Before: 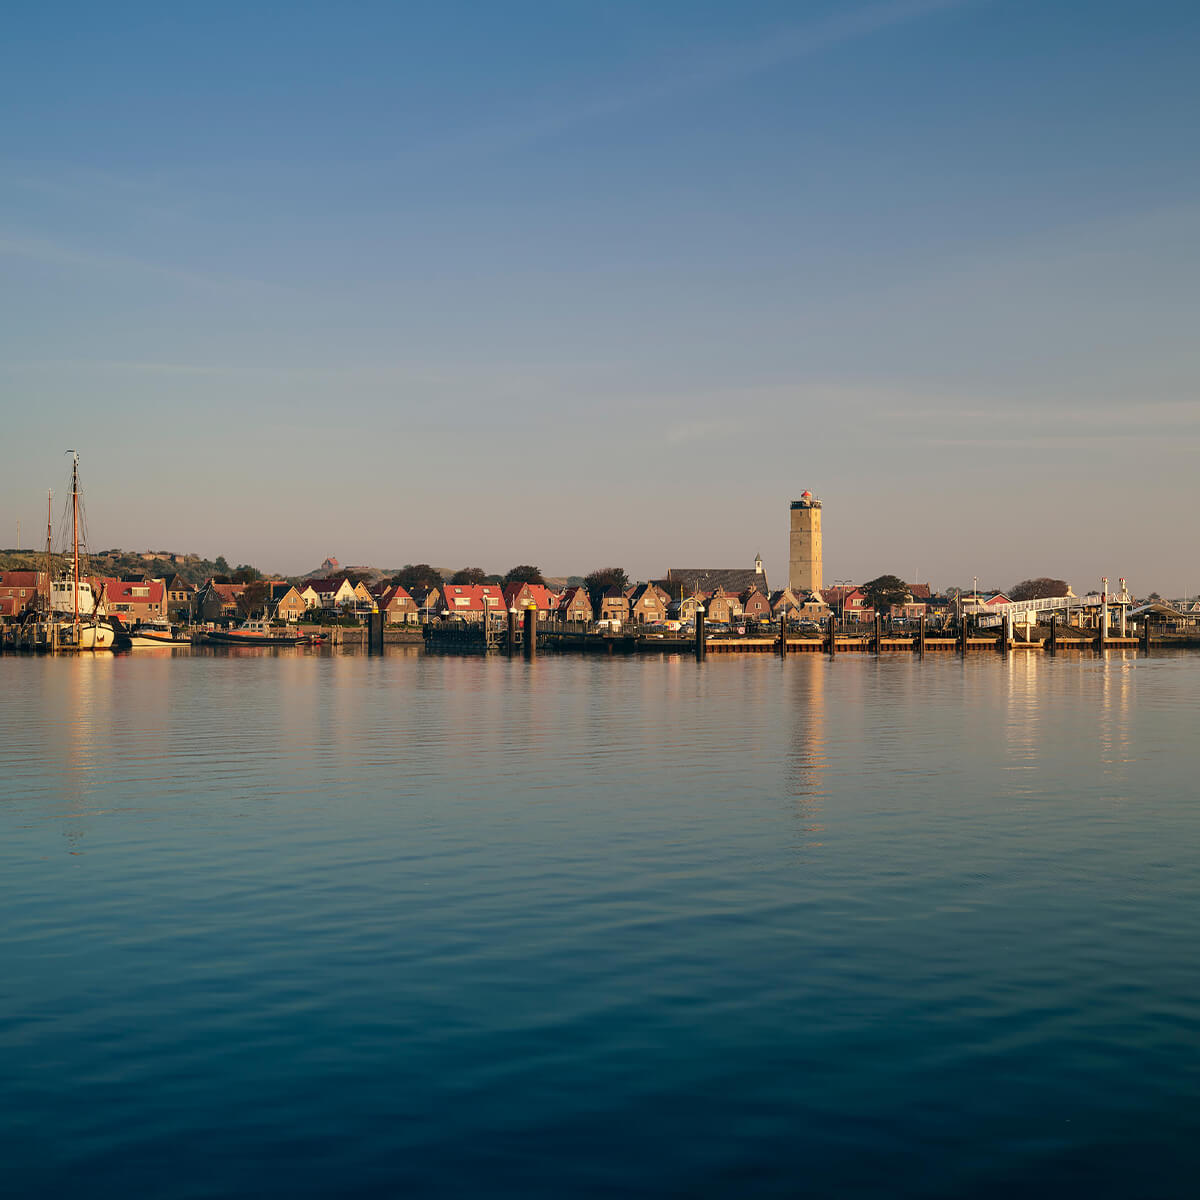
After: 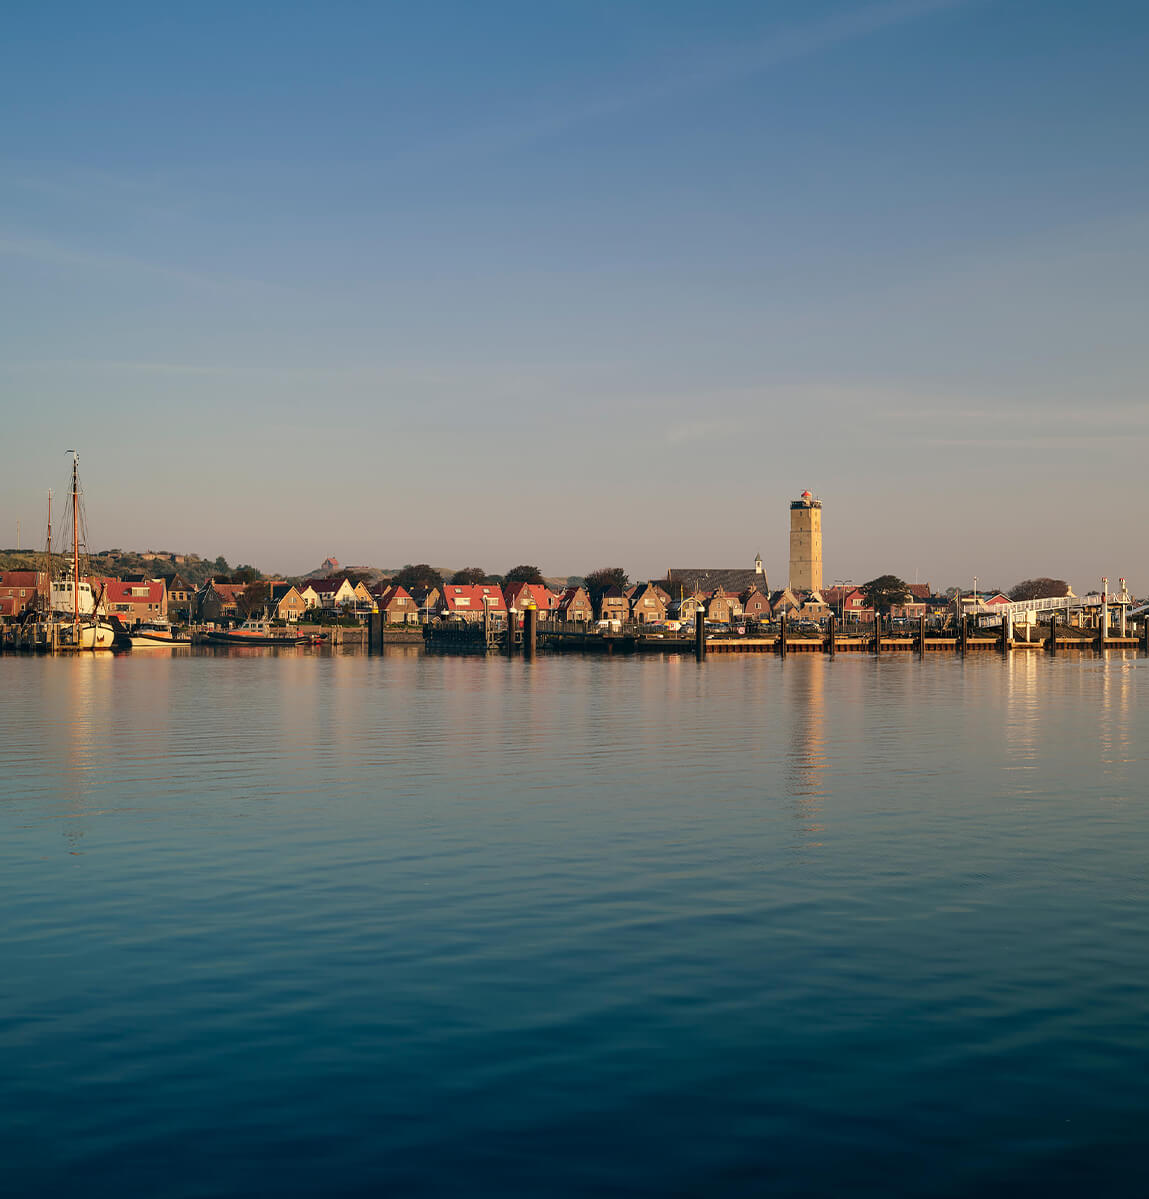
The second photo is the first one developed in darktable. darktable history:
tone equalizer: on, module defaults
crop: right 4.203%, bottom 0.026%
